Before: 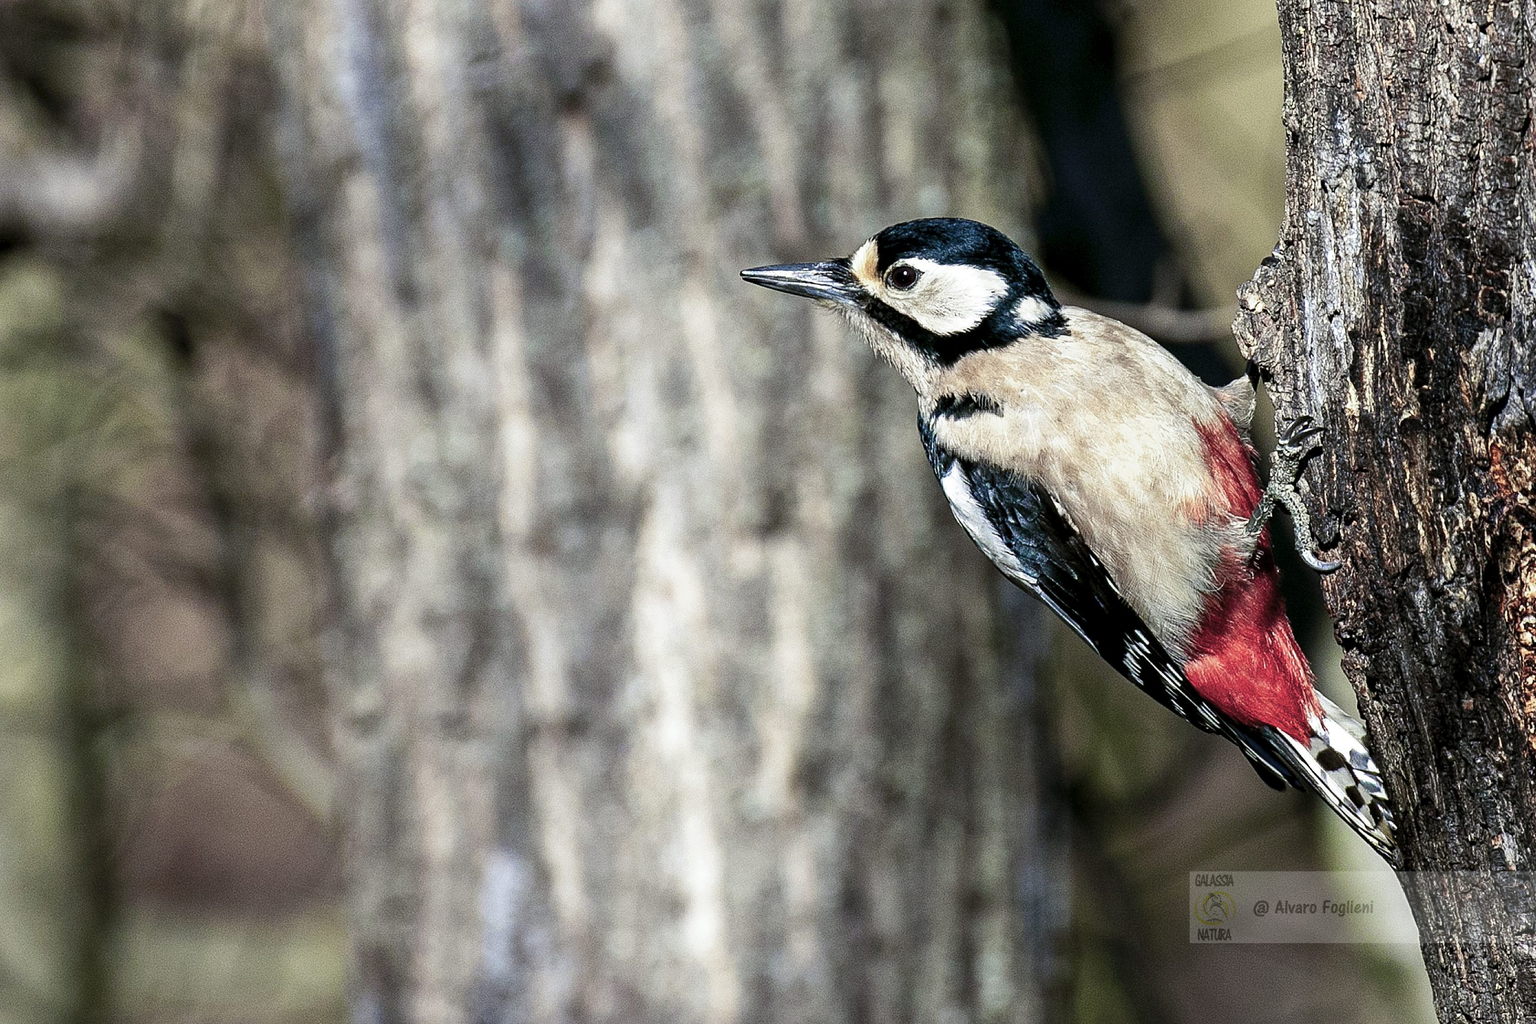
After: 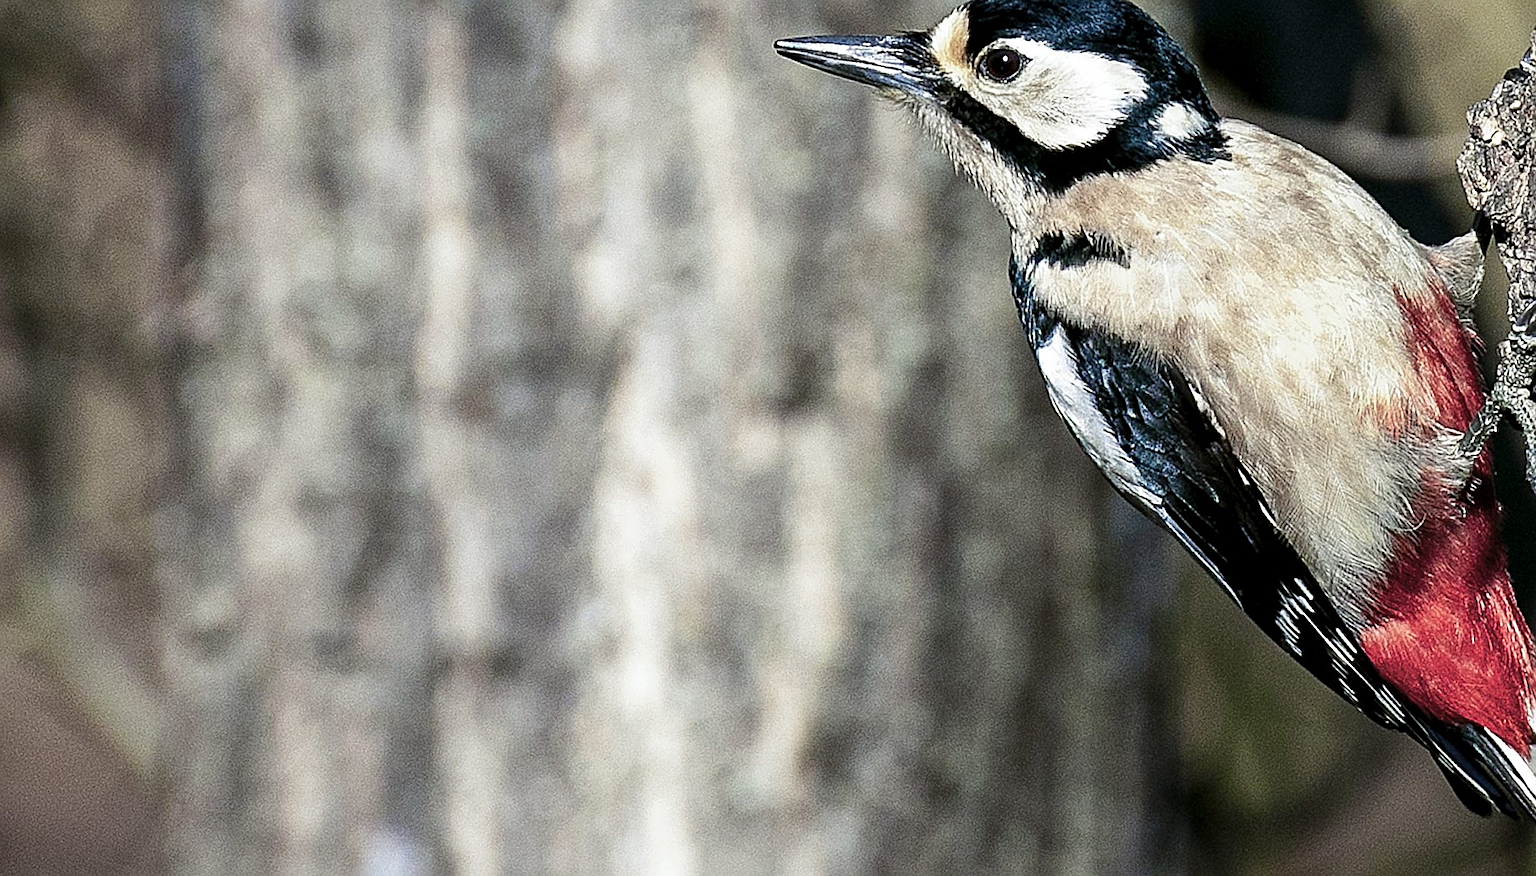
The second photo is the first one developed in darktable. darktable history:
crop and rotate: angle -3.64°, left 9.793%, top 21.08%, right 12.148%, bottom 12.129%
sharpen: on, module defaults
